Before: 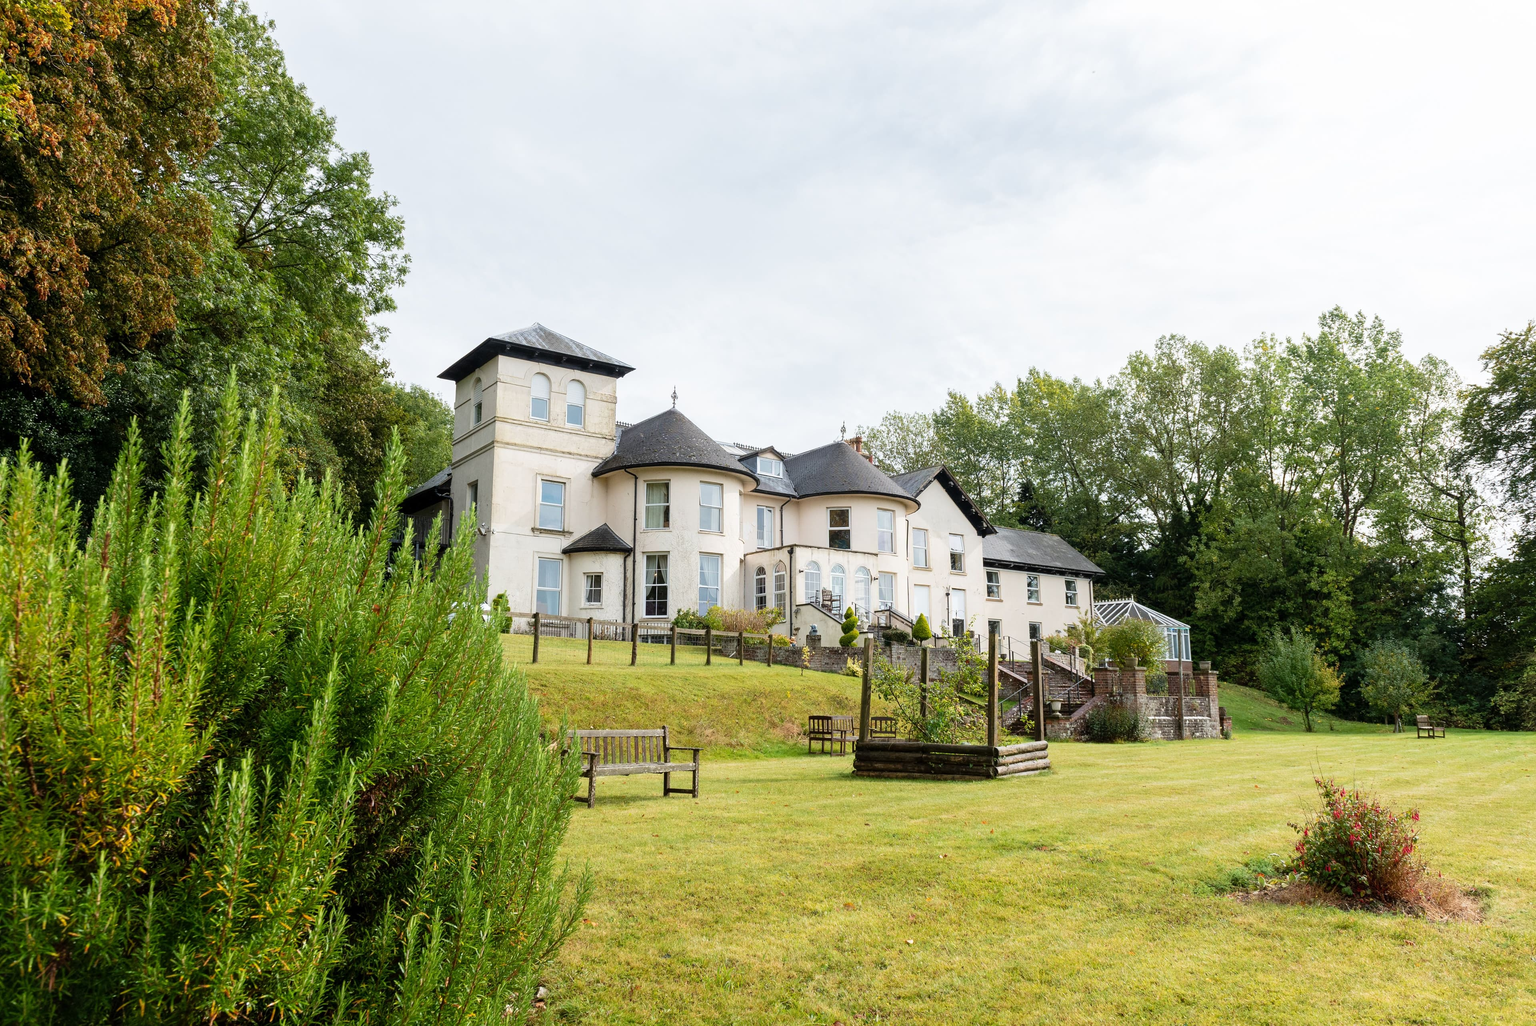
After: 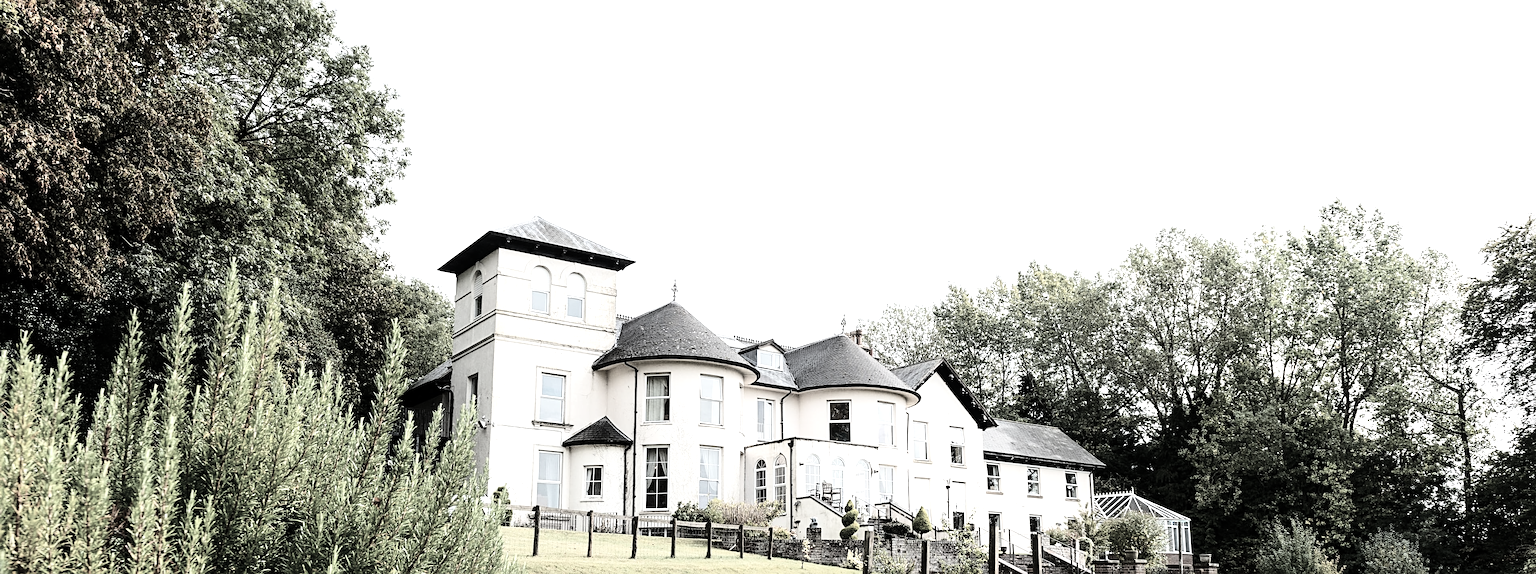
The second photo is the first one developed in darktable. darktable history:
crop and rotate: top 10.47%, bottom 33.518%
tone equalizer: -8 EV -0.727 EV, -7 EV -0.703 EV, -6 EV -0.621 EV, -5 EV -0.407 EV, -3 EV 0.385 EV, -2 EV 0.6 EV, -1 EV 0.679 EV, +0 EV 0.756 EV, edges refinement/feathering 500, mask exposure compensation -1.57 EV, preserve details no
sharpen: radius 3.98
color correction: highlights b* 0.057, saturation 0.267
base curve: curves: ch0 [(0, 0) (0.036, 0.025) (0.121, 0.166) (0.206, 0.329) (0.605, 0.79) (1, 1)]
